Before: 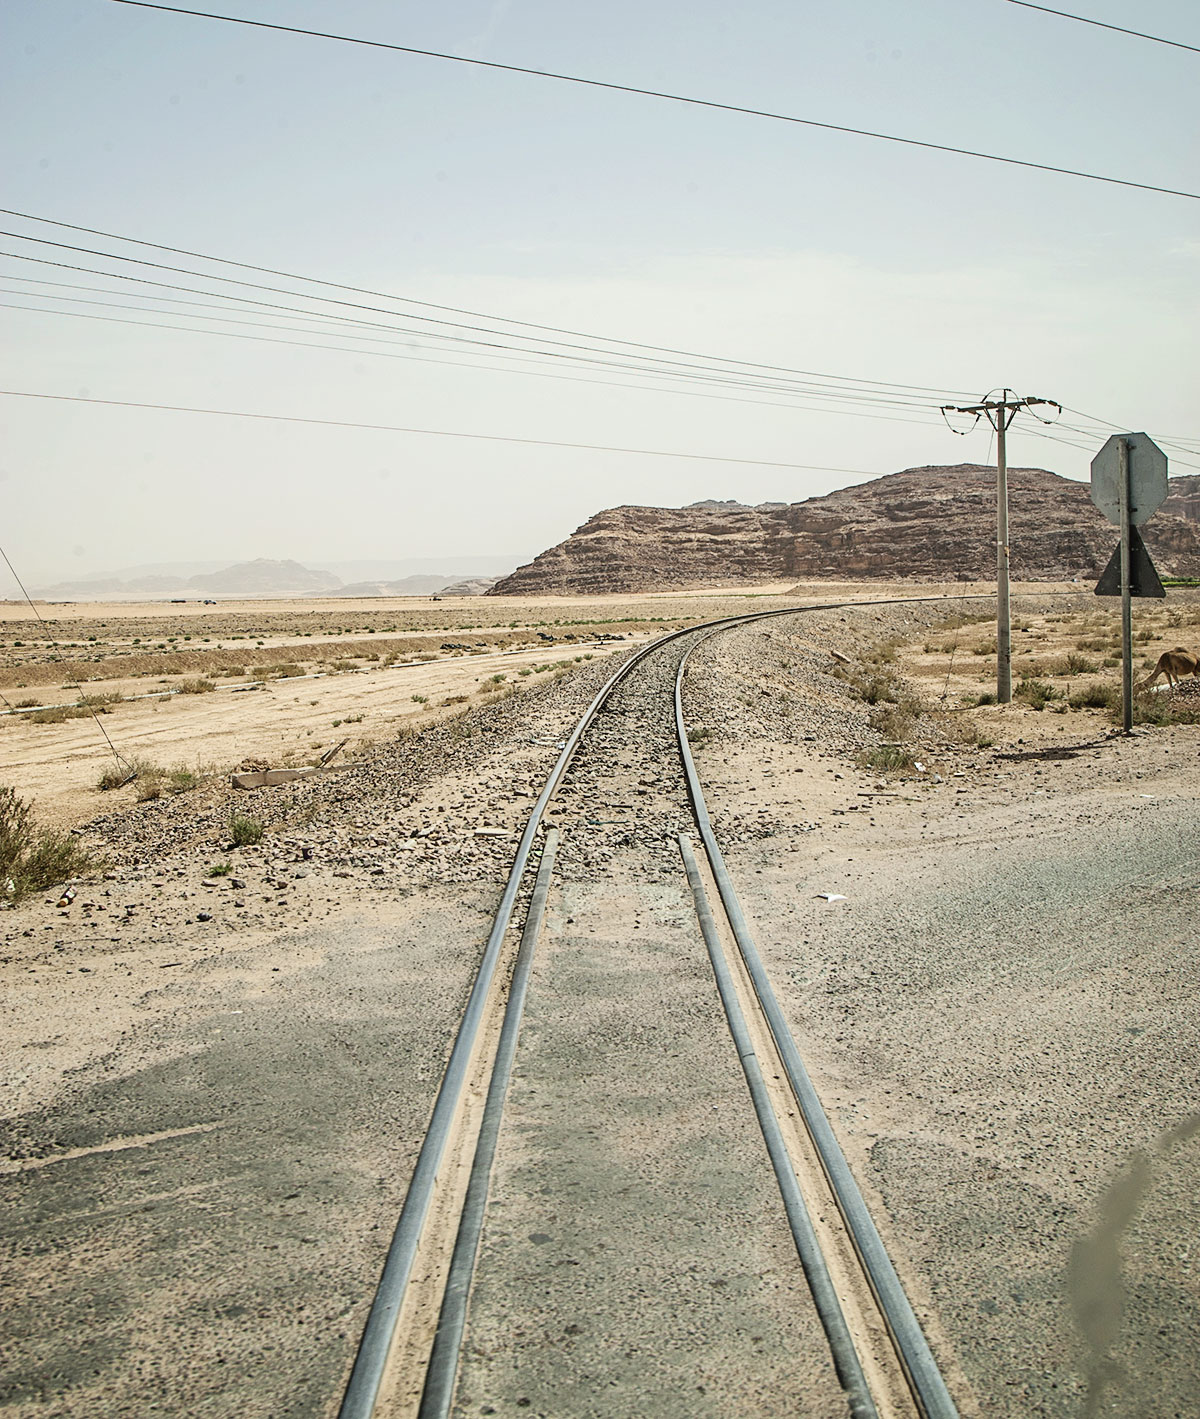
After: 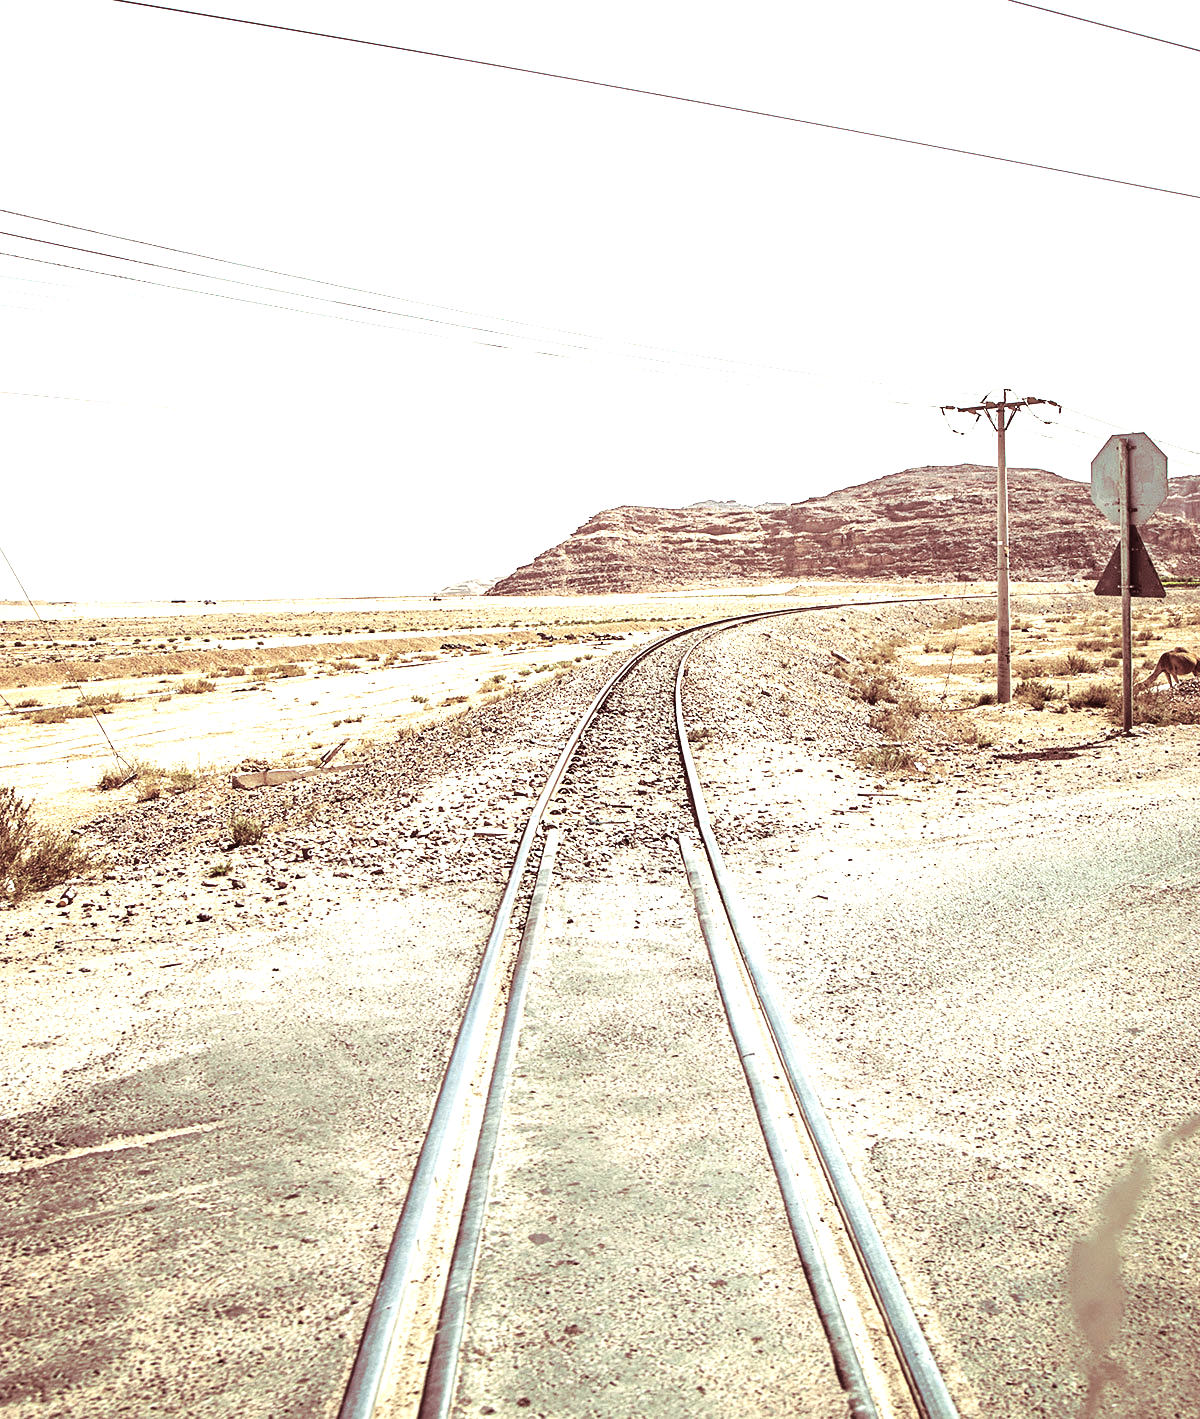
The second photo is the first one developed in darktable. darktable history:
contrast brightness saturation: saturation -0.04
white balance: emerald 1
exposure: exposure 1.2 EV, compensate highlight preservation false
split-toning: highlights › hue 187.2°, highlights › saturation 0.83, balance -68.05, compress 56.43%
